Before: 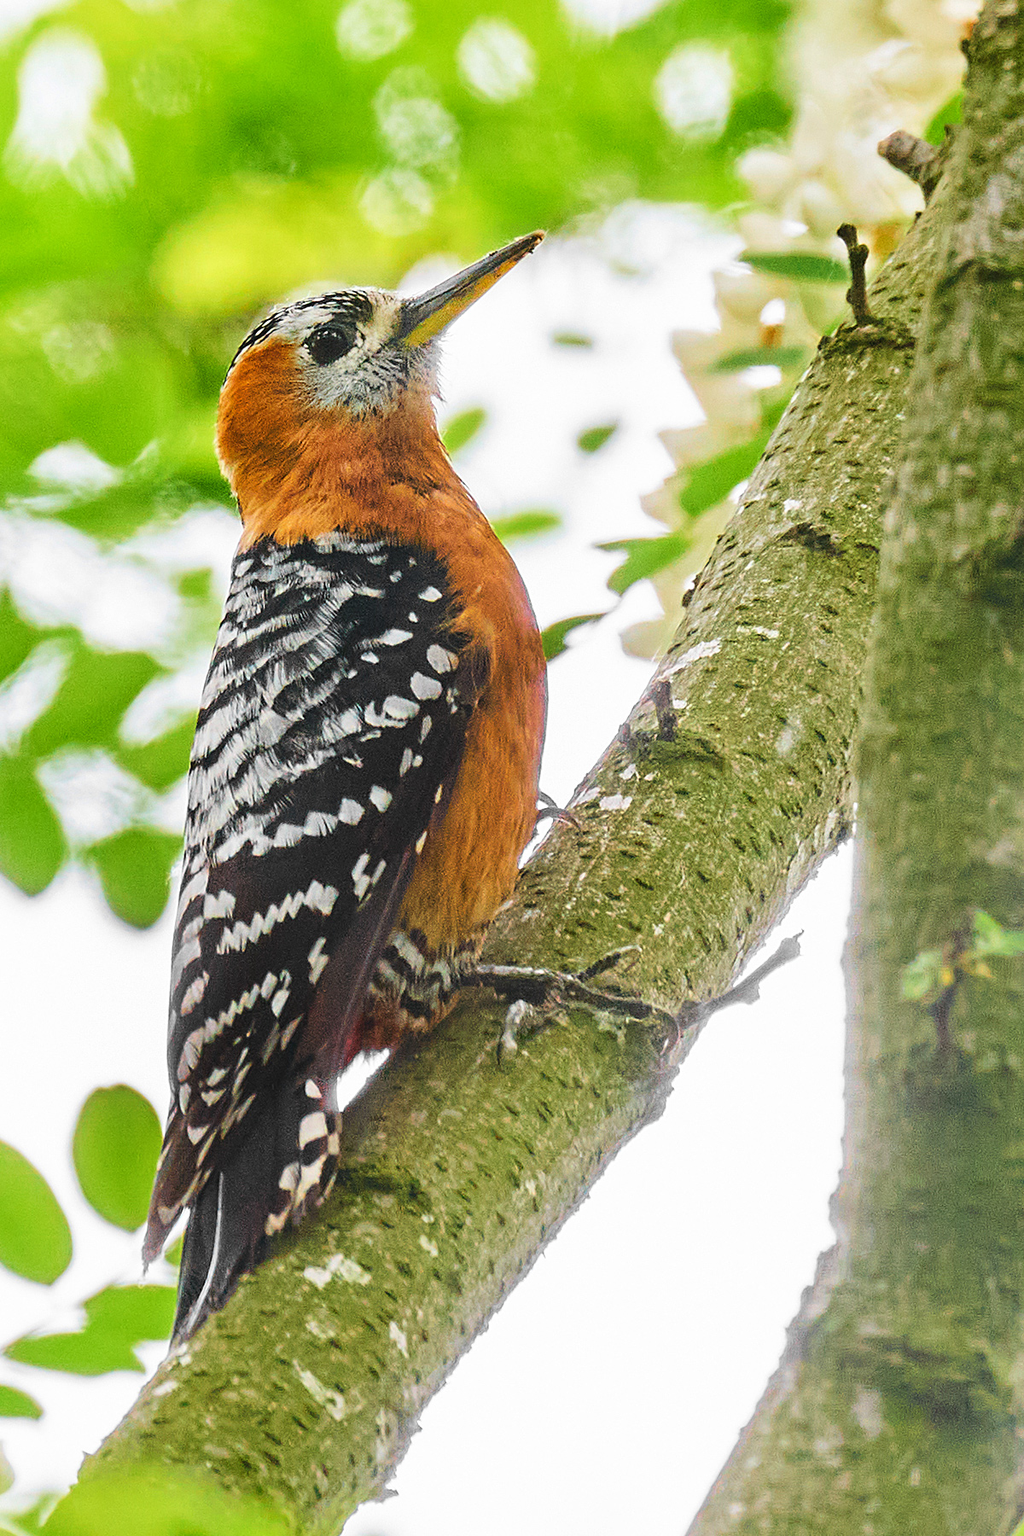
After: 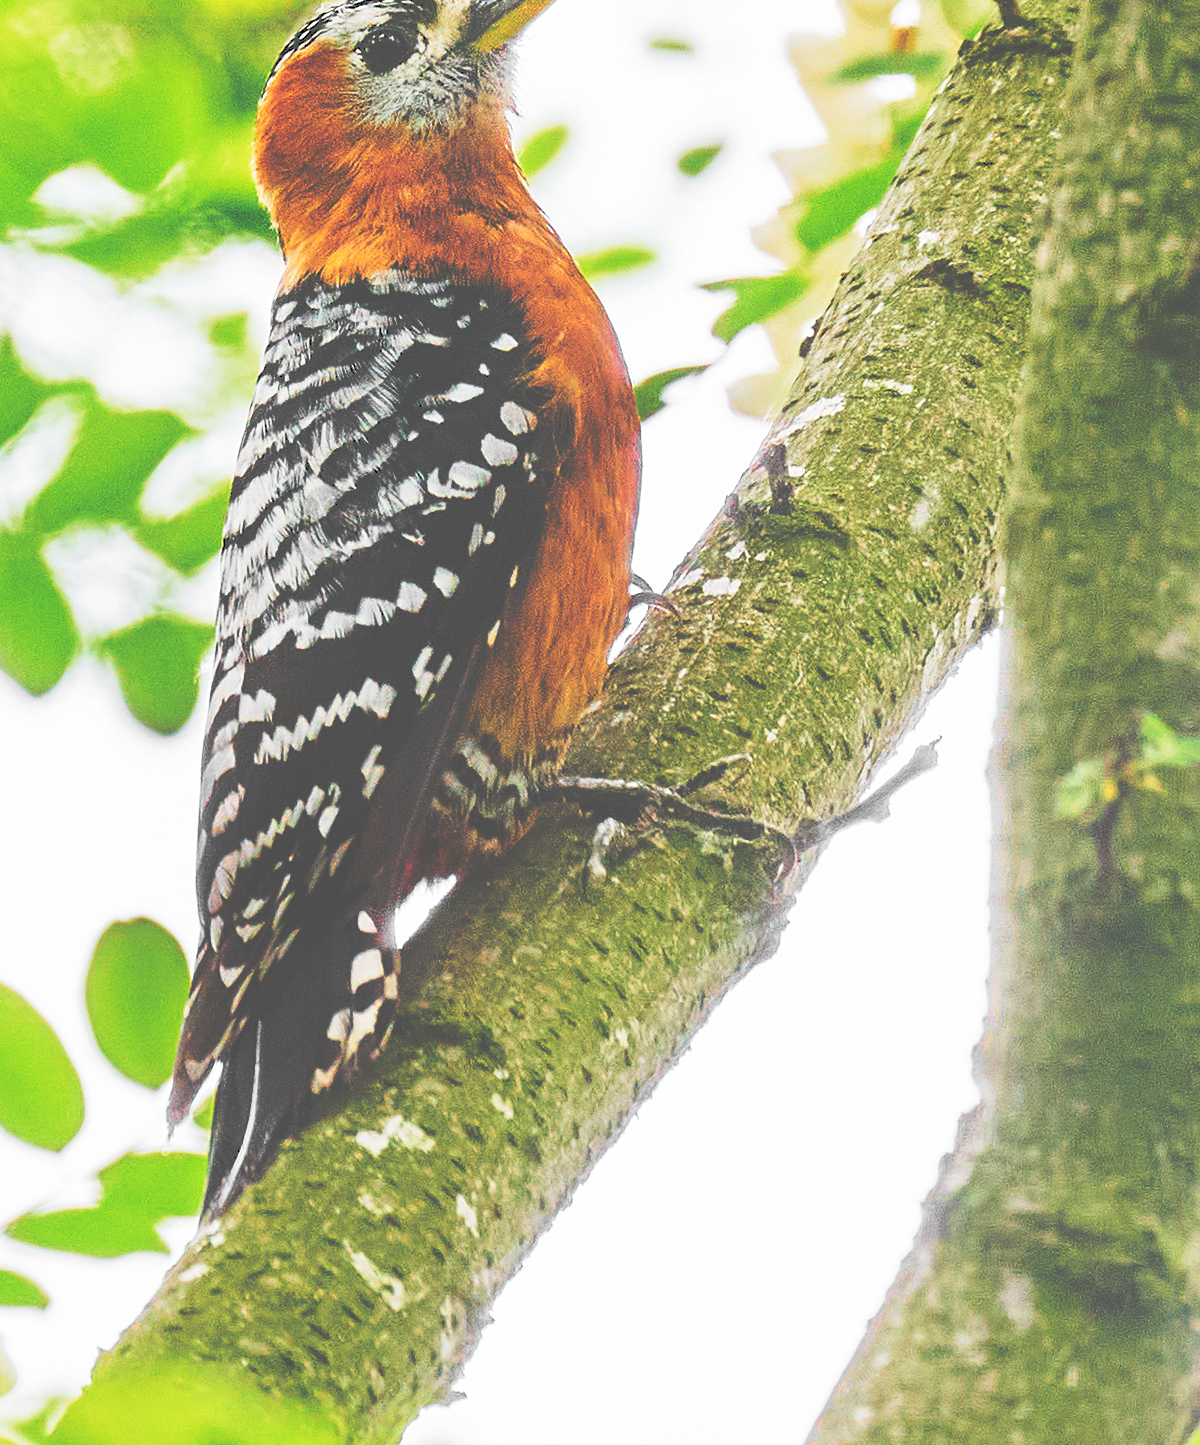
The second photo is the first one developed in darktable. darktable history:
tone curve: curves: ch0 [(0, 0) (0.003, 0.319) (0.011, 0.319) (0.025, 0.323) (0.044, 0.323) (0.069, 0.327) (0.1, 0.33) (0.136, 0.338) (0.177, 0.348) (0.224, 0.361) (0.277, 0.374) (0.335, 0.398) (0.399, 0.444) (0.468, 0.516) (0.543, 0.595) (0.623, 0.694) (0.709, 0.793) (0.801, 0.883) (0.898, 0.942) (1, 1)], preserve colors none
exposure: black level correction 0.001, compensate highlight preservation false
crop and rotate: top 19.72%
